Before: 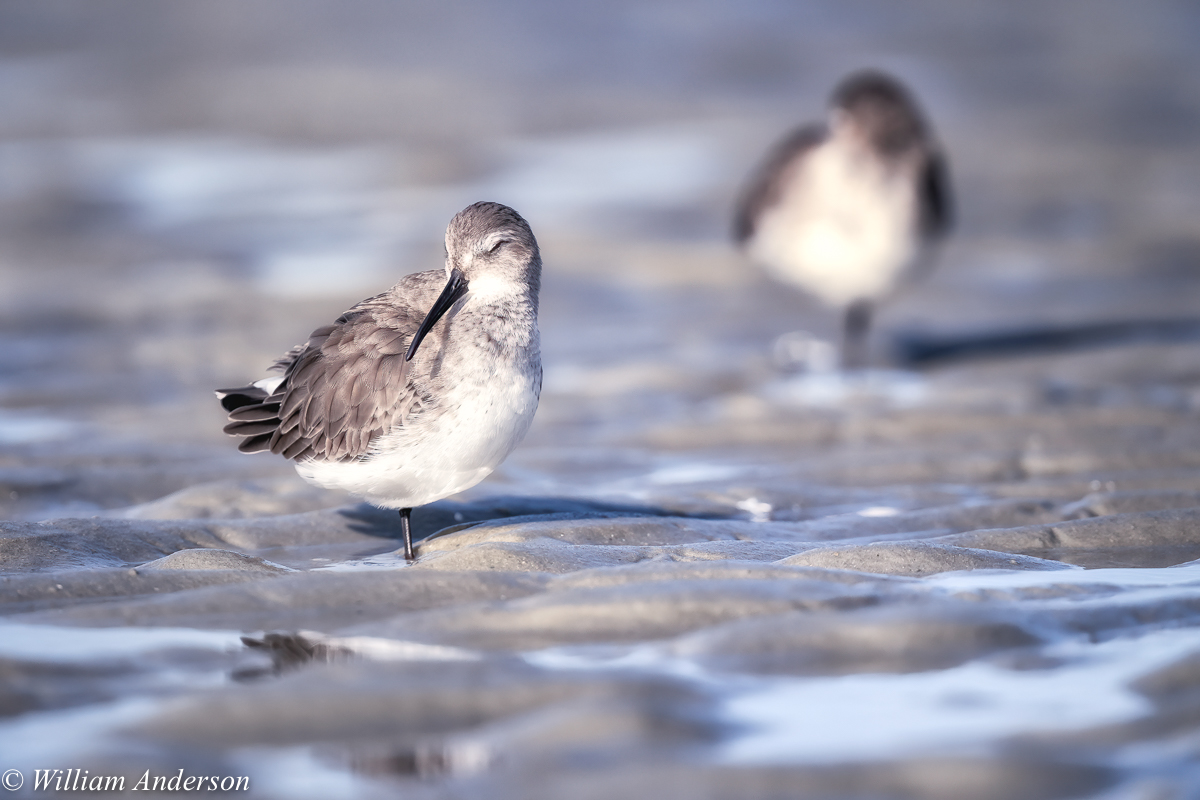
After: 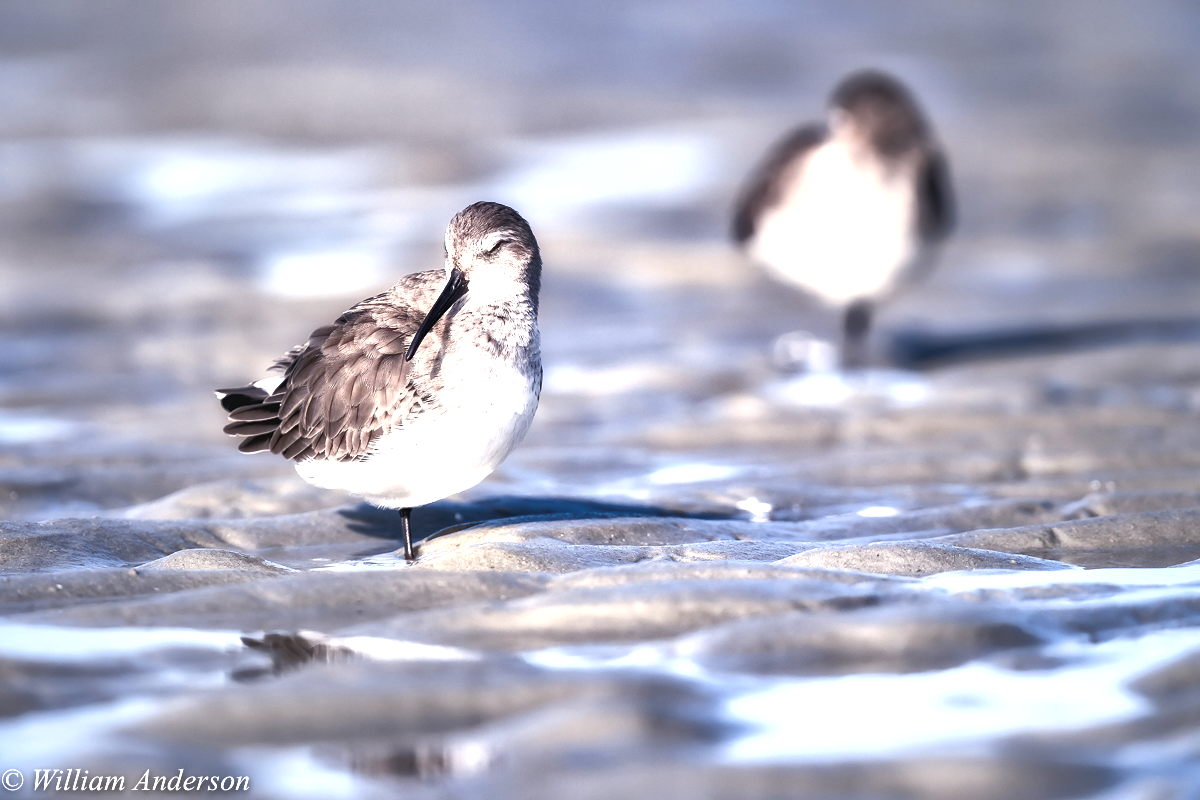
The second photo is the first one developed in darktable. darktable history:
shadows and highlights: shadows 12.77, white point adjustment 1.33, soften with gaussian
exposure: exposure 0.73 EV, compensate highlight preservation false
